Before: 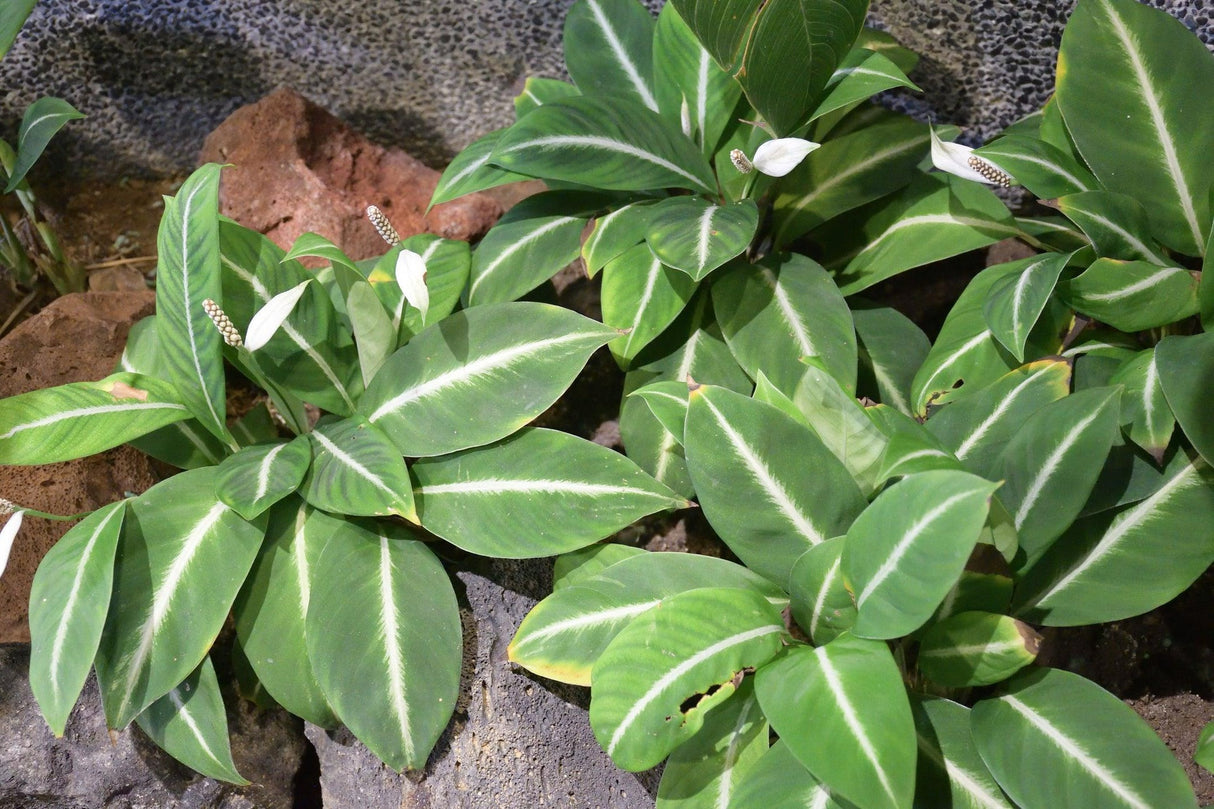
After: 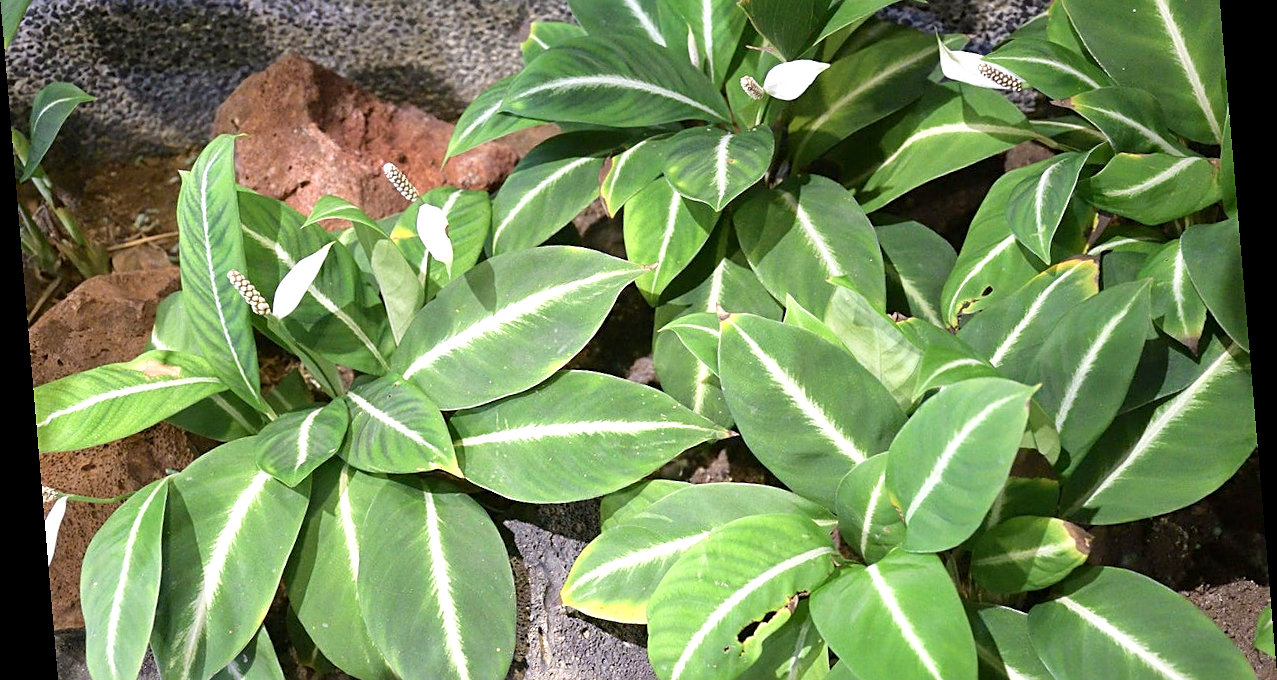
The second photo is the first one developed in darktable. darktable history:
sharpen: on, module defaults
crop and rotate: top 12.5%, bottom 12.5%
exposure: black level correction 0.001, exposure 0.5 EV, compensate exposure bias true, compensate highlight preservation false
rotate and perspective: rotation -4.86°, automatic cropping off
